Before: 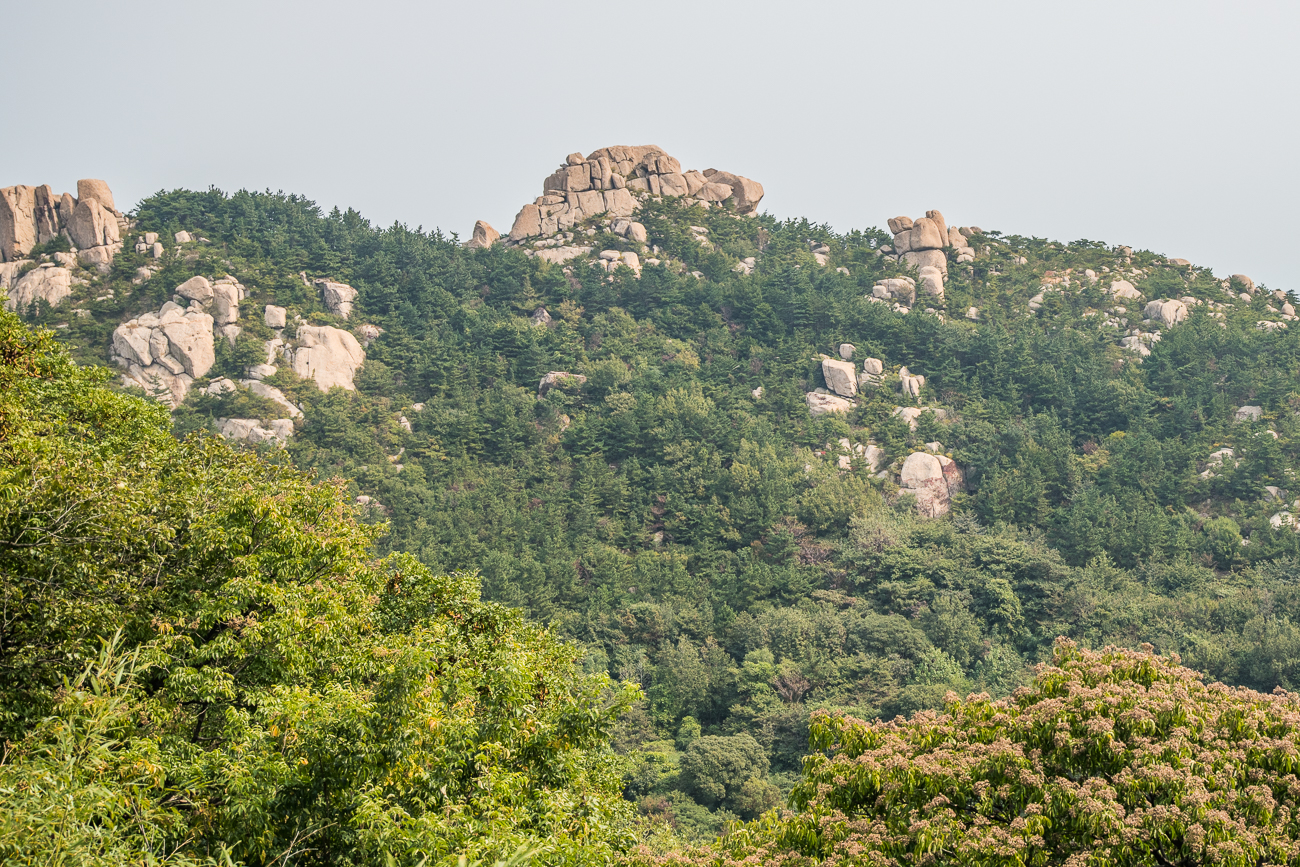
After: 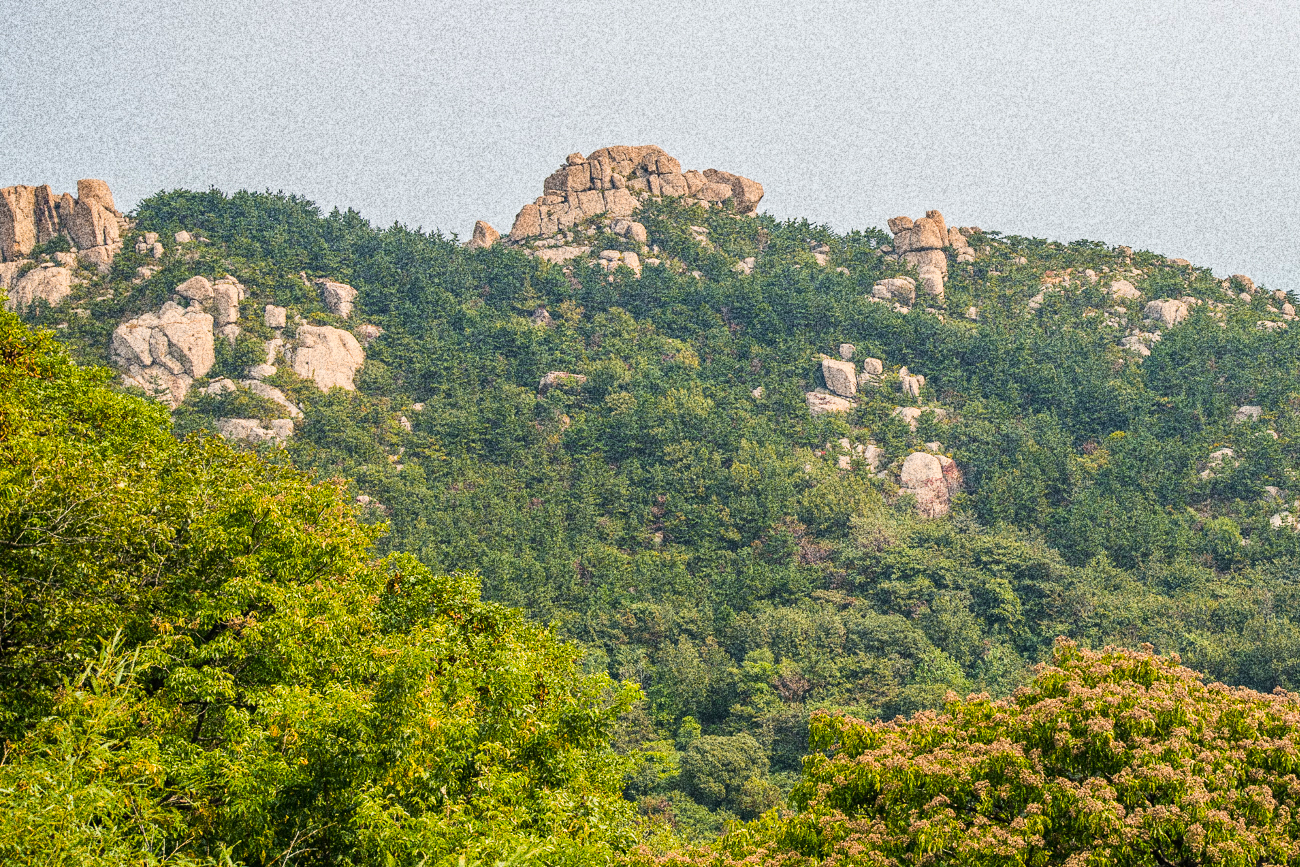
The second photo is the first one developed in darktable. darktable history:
grain: coarseness 30.02 ISO, strength 100%
white balance: red 1, blue 1
contrast brightness saturation: contrast 0.04, saturation 0.07
color balance rgb: perceptual saturation grading › global saturation 25%, global vibrance 10%
